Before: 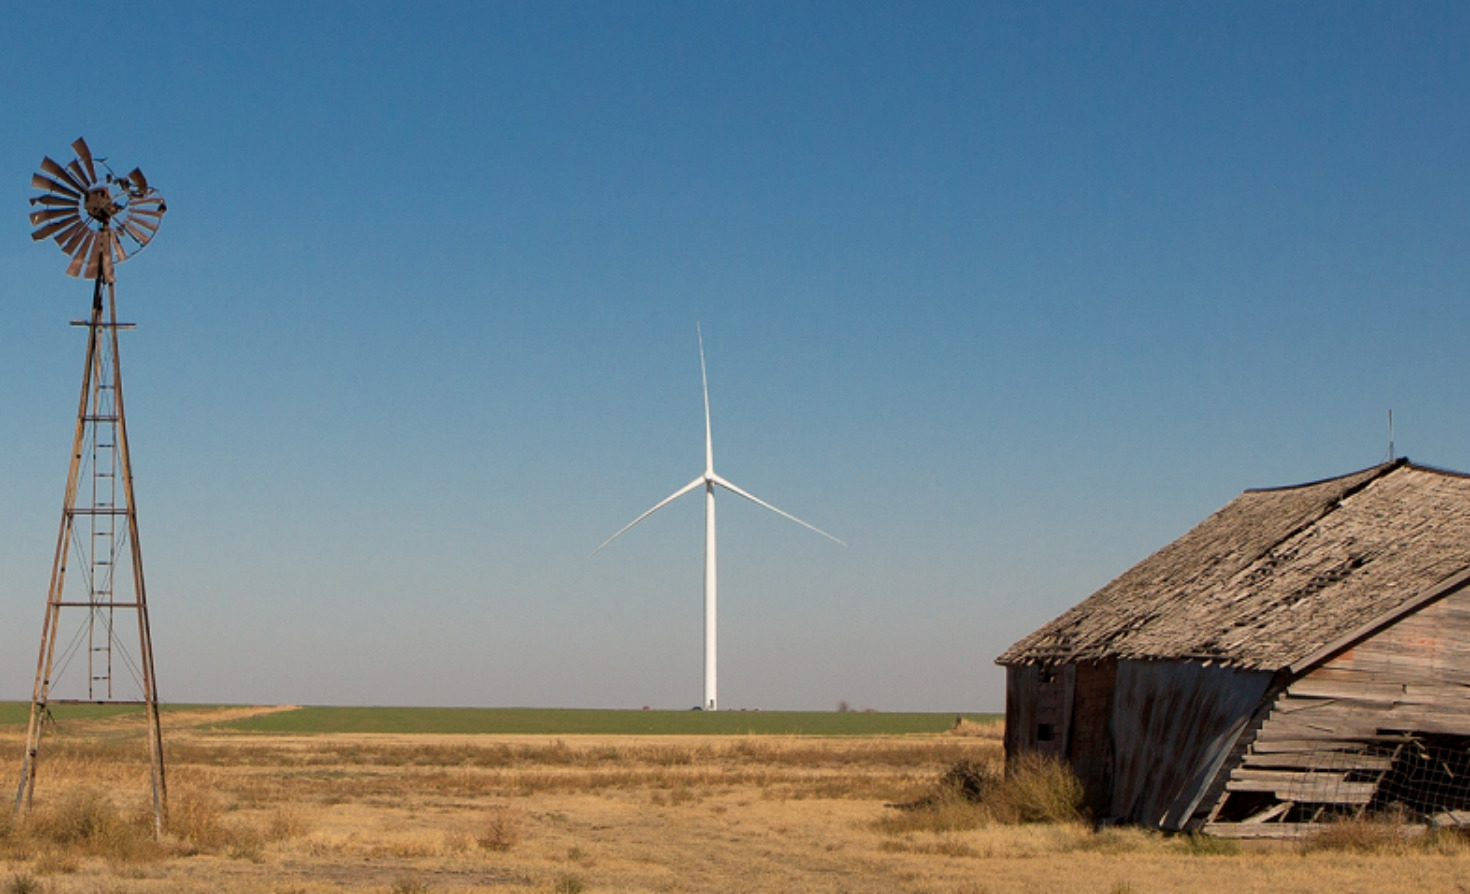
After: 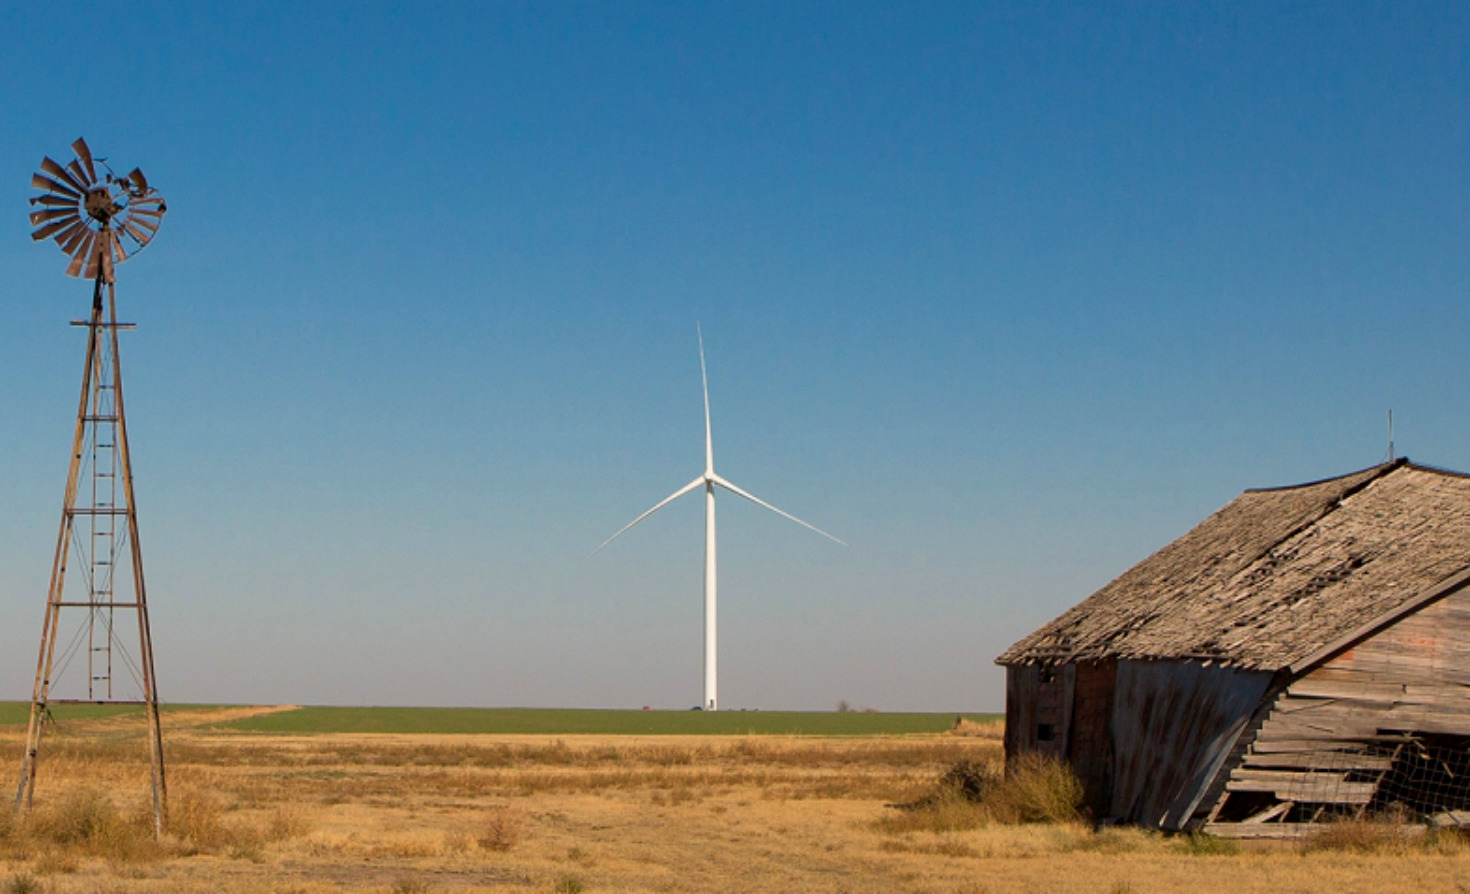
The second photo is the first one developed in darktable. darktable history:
contrast brightness saturation: saturation 0.185
